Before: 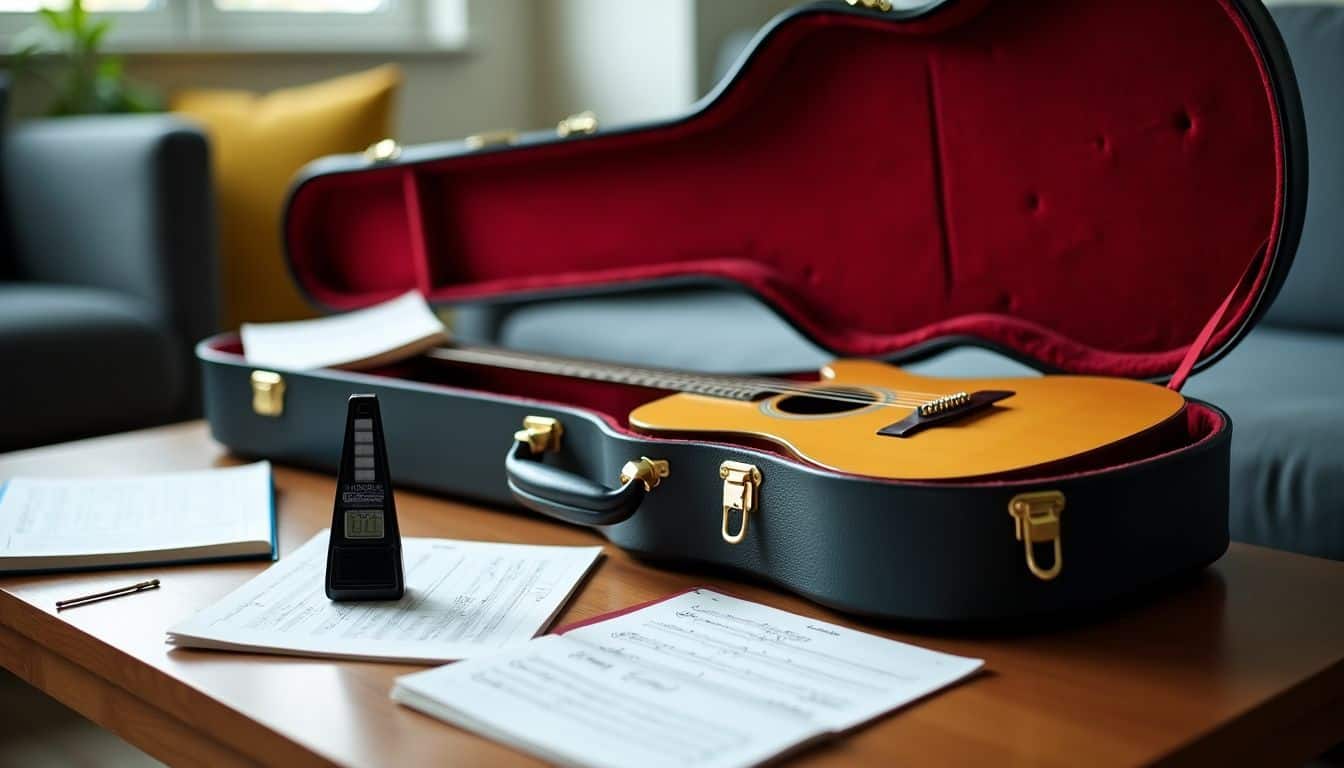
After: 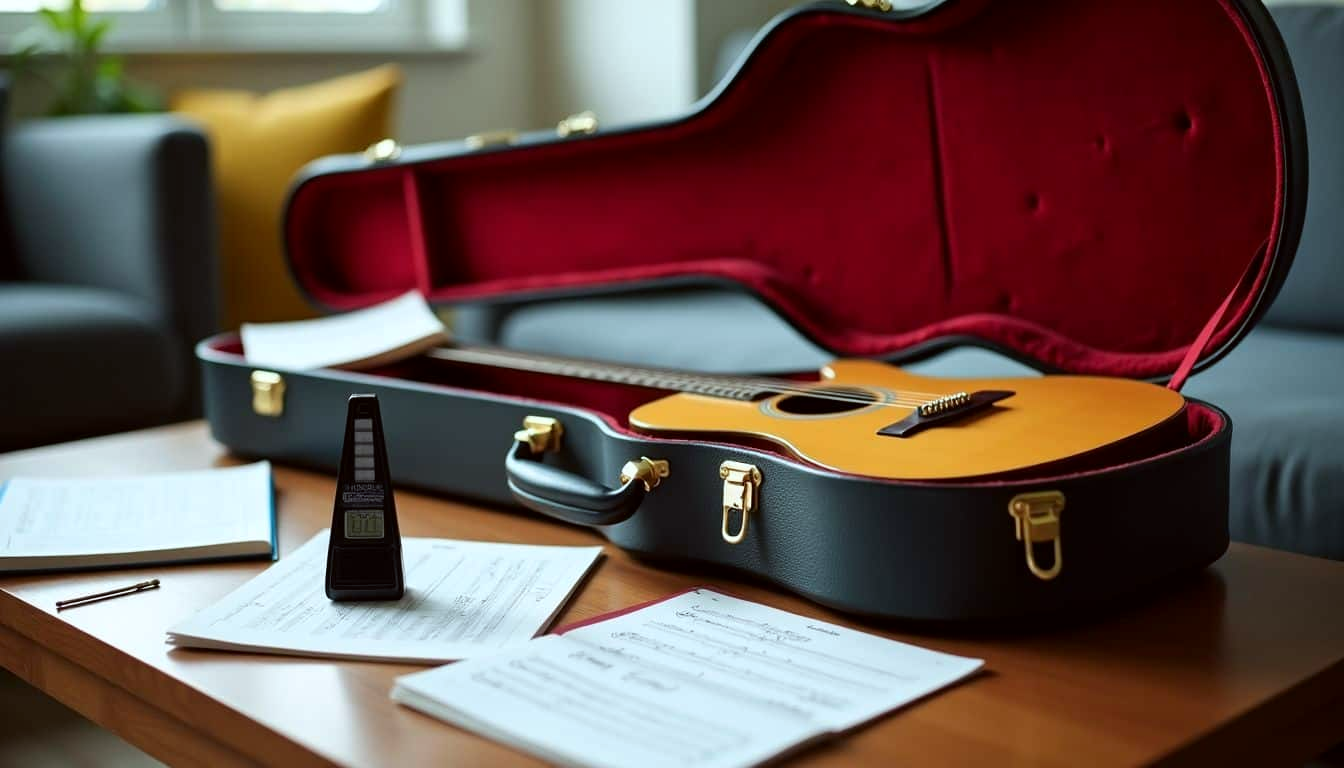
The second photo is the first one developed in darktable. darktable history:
color correction: highlights a* -2.99, highlights b* -2.85, shadows a* 2.2, shadows b* 2.69
